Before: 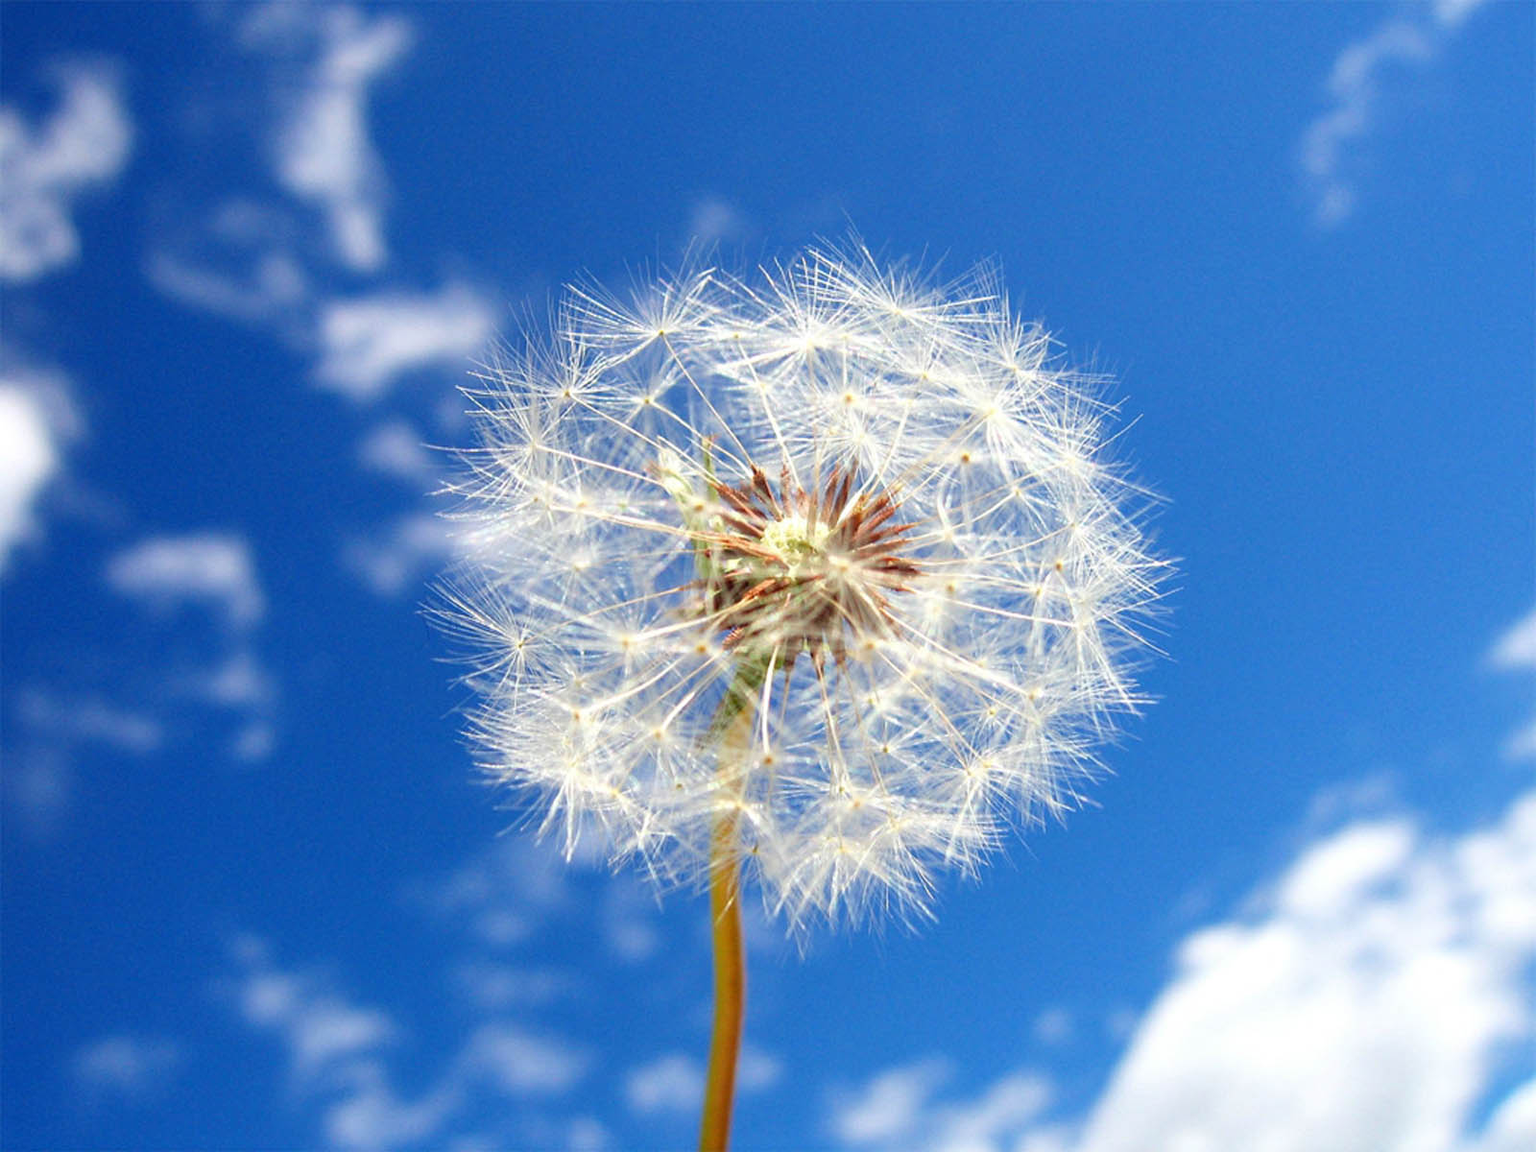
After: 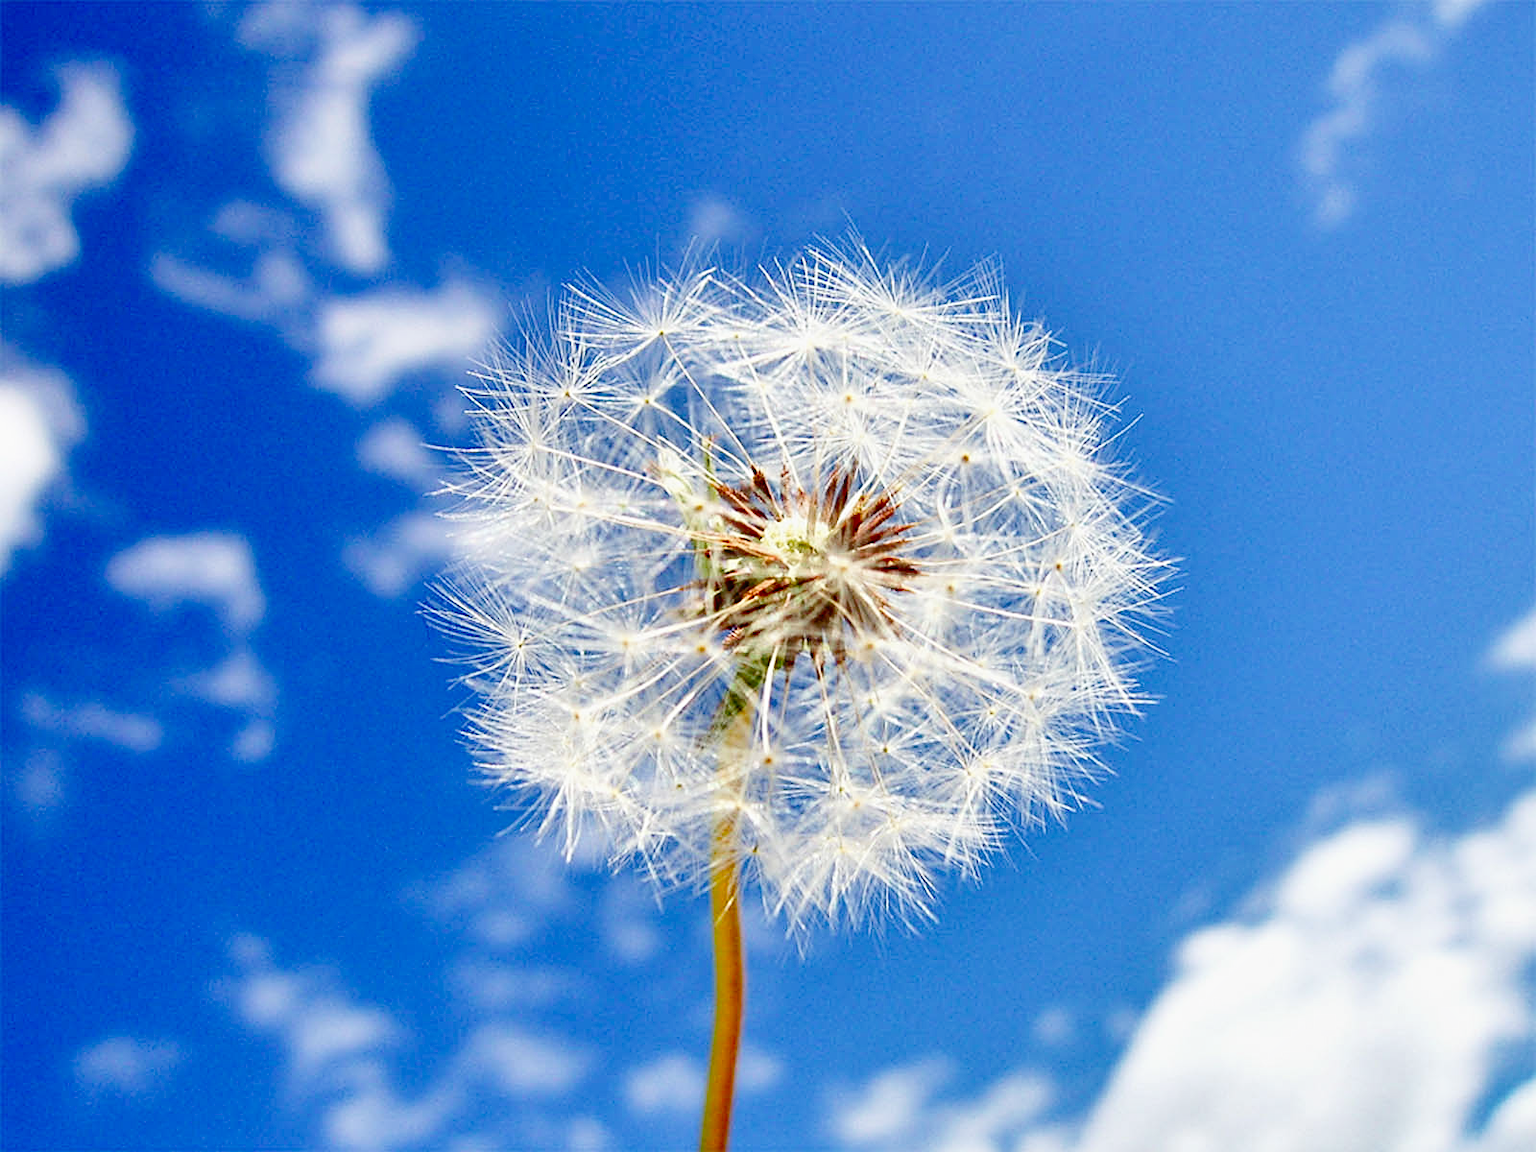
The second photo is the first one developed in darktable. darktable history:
shadows and highlights: shadows 43.8, white point adjustment -1.52, soften with gaussian
sharpen: on, module defaults
tone curve: curves: ch0 [(0, 0) (0.003, 0.03) (0.011, 0.03) (0.025, 0.033) (0.044, 0.035) (0.069, 0.04) (0.1, 0.046) (0.136, 0.052) (0.177, 0.08) (0.224, 0.121) (0.277, 0.225) (0.335, 0.343) (0.399, 0.456) (0.468, 0.555) (0.543, 0.647) (0.623, 0.732) (0.709, 0.808) (0.801, 0.886) (0.898, 0.947) (1, 1)], preserve colors none
